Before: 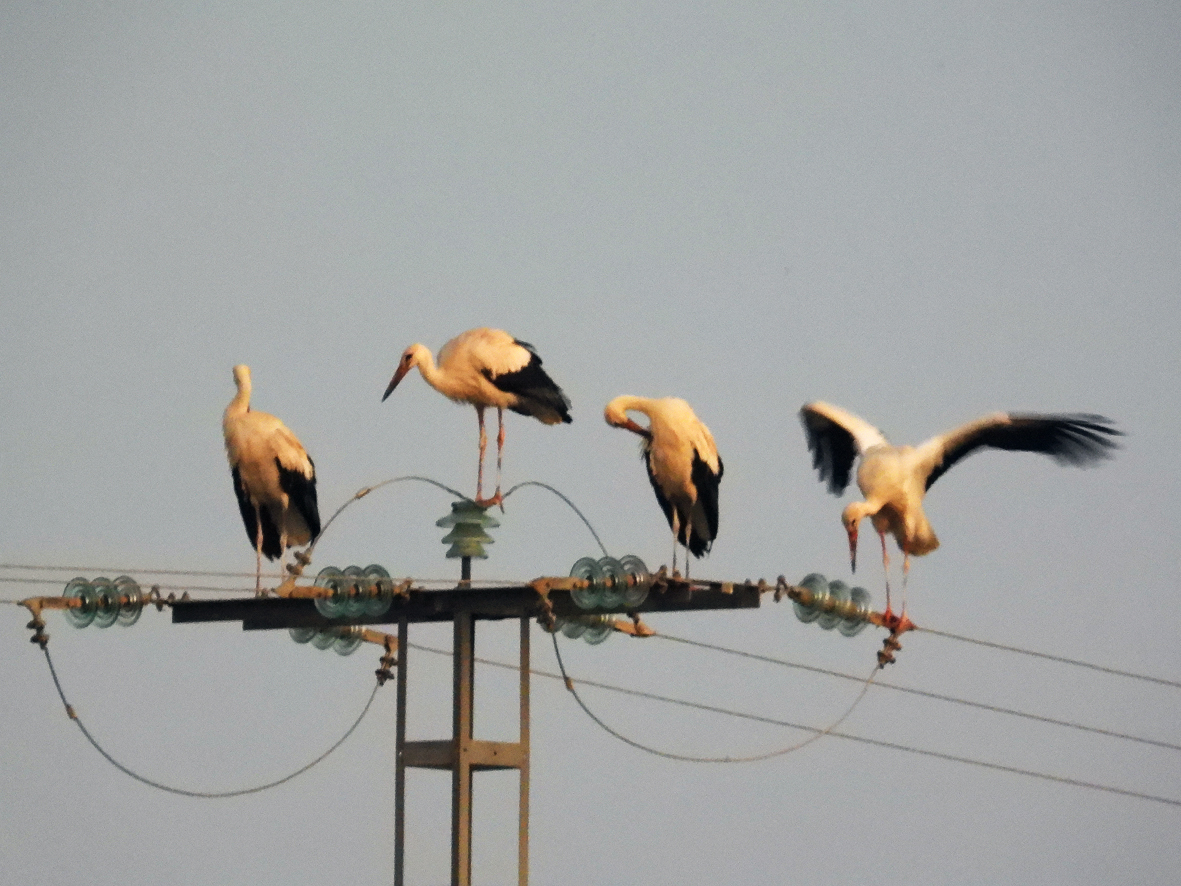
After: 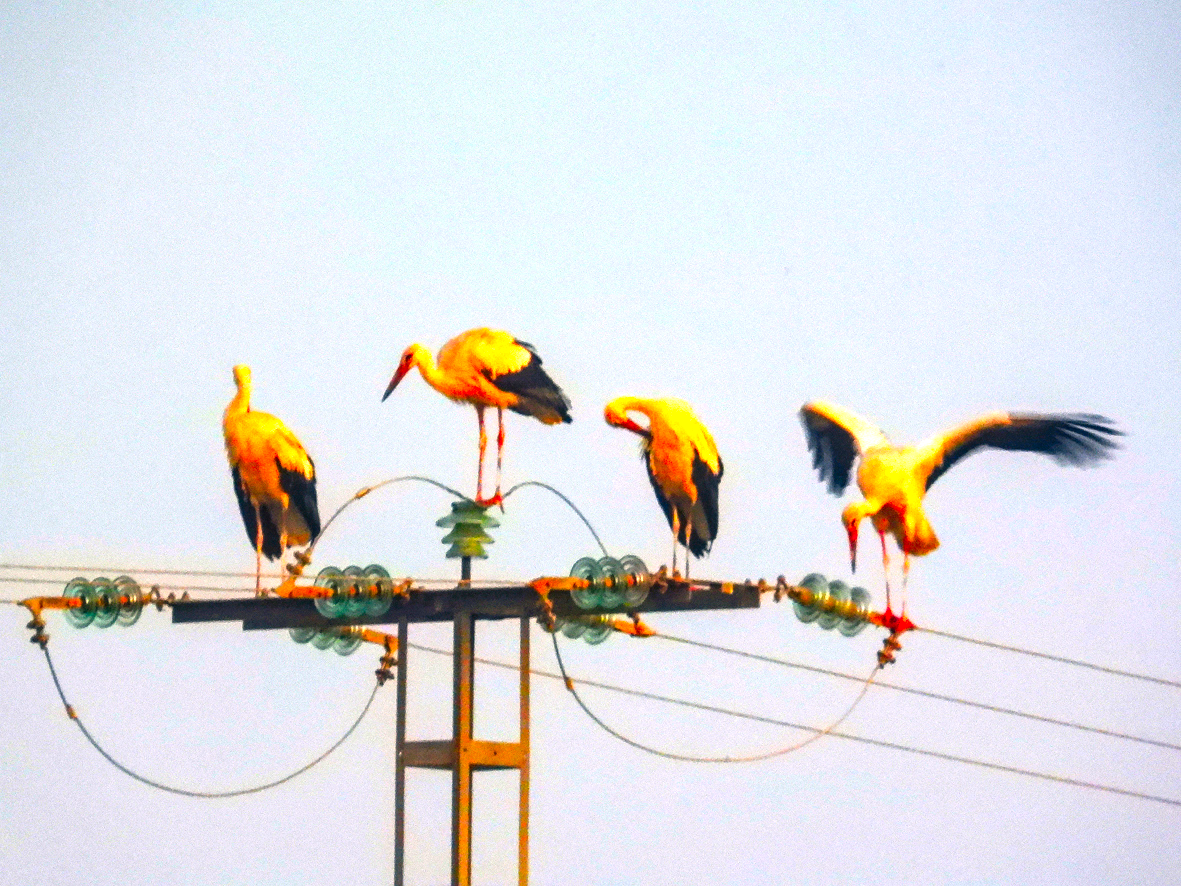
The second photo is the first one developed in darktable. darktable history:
local contrast: on, module defaults
color correction: highlights a* 1.59, highlights b* -1.7, saturation 2.48
exposure: black level correction 0, exposure 1.1 EV, compensate exposure bias true, compensate highlight preservation false
